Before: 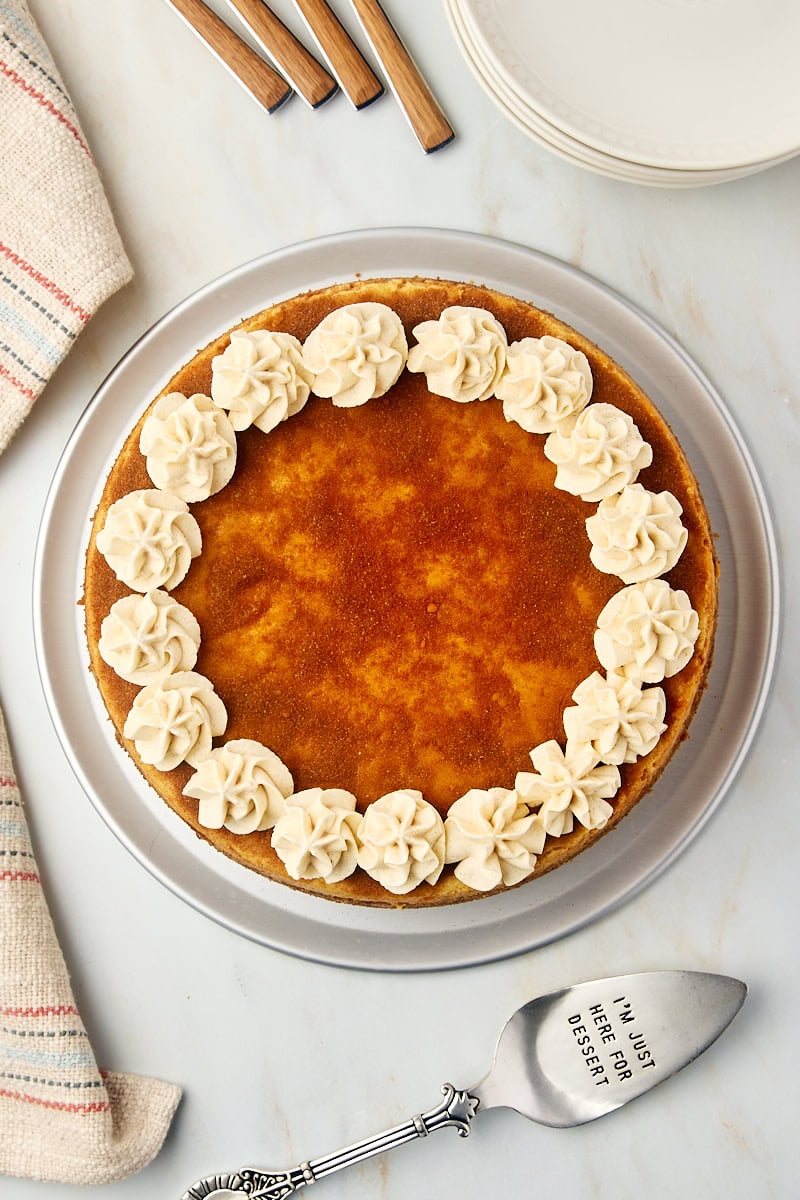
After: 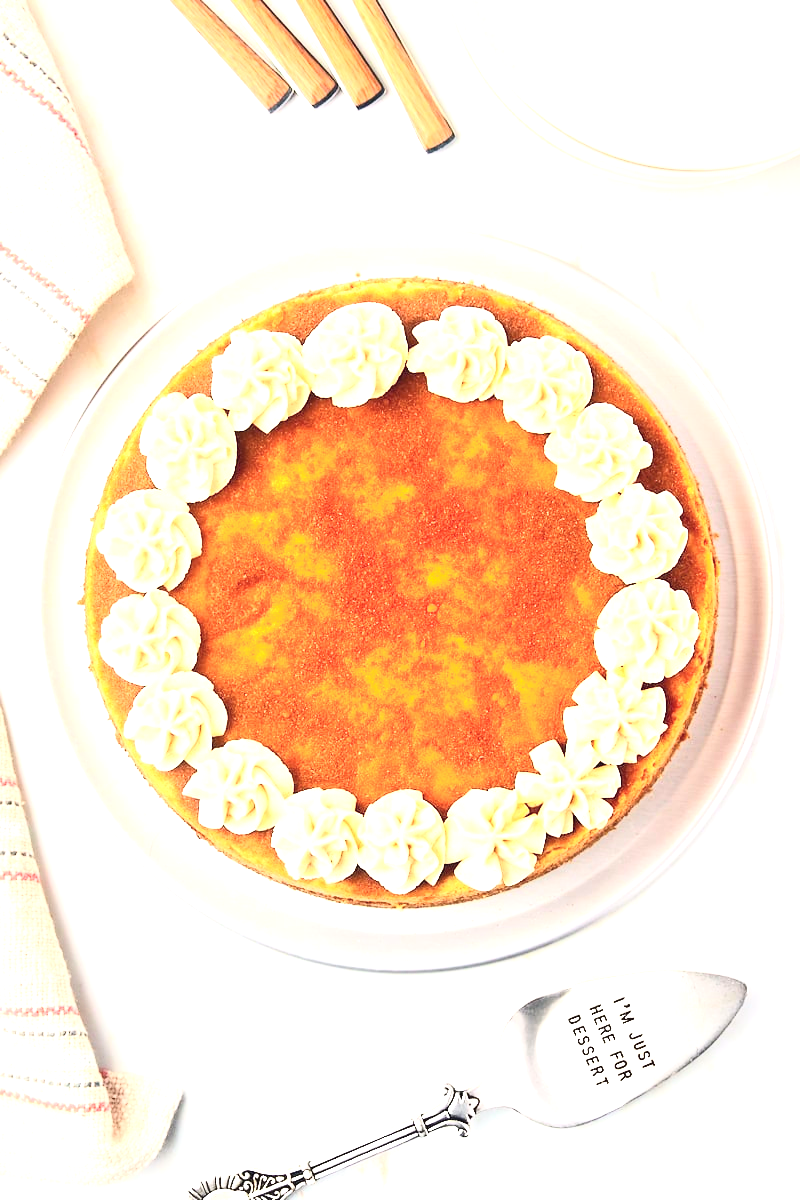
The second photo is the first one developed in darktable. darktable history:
exposure: black level correction 0, exposure 1.457 EV, compensate highlight preservation false
tone curve: curves: ch0 [(0.003, 0.029) (0.188, 0.252) (0.46, 0.56) (0.608, 0.748) (0.871, 0.955) (1, 1)]; ch1 [(0, 0) (0.35, 0.356) (0.45, 0.453) (0.508, 0.515) (0.618, 0.634) (1, 1)]; ch2 [(0, 0) (0.456, 0.469) (0.5, 0.5) (0.634, 0.625) (1, 1)], color space Lab, independent channels, preserve colors none
